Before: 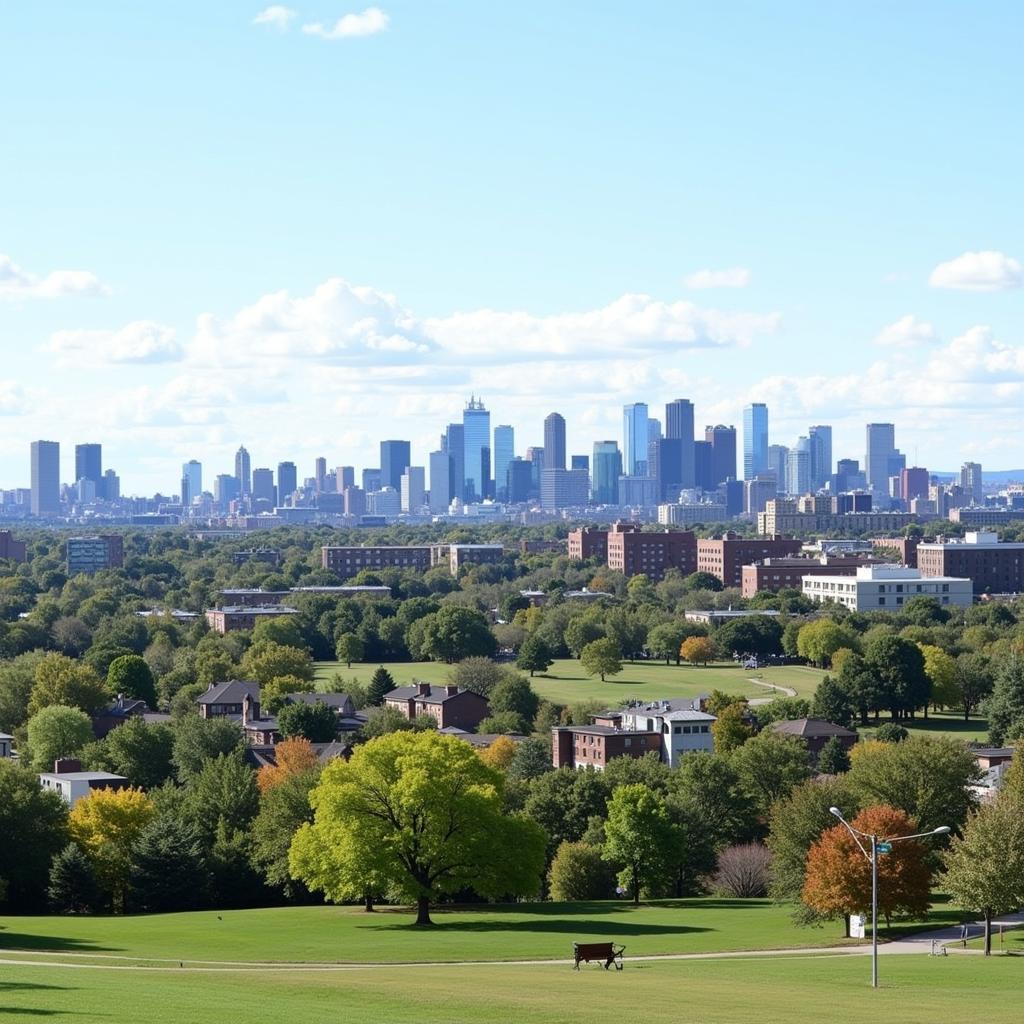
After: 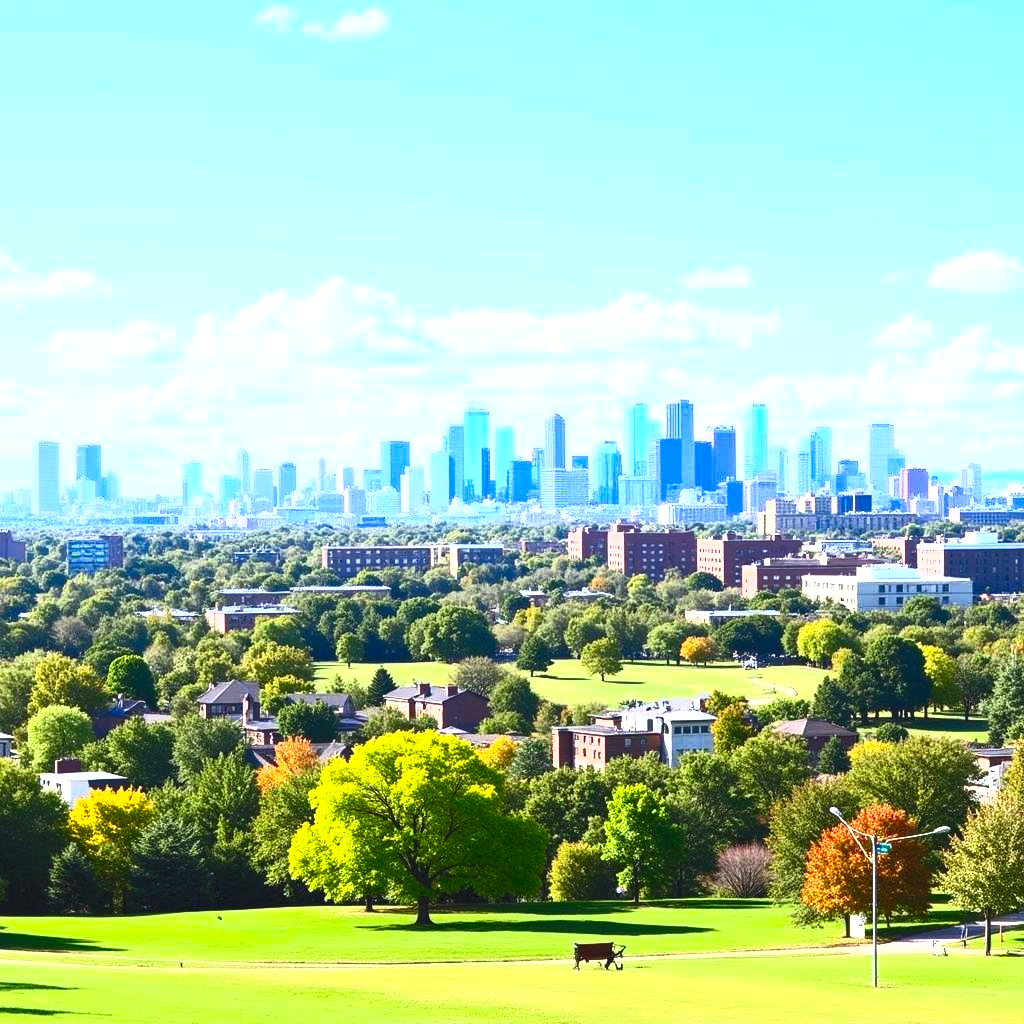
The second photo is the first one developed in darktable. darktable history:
contrast brightness saturation: contrast 0.984, brightness 0.987, saturation 0.987
local contrast: highlights 105%, shadows 101%, detail 119%, midtone range 0.2
